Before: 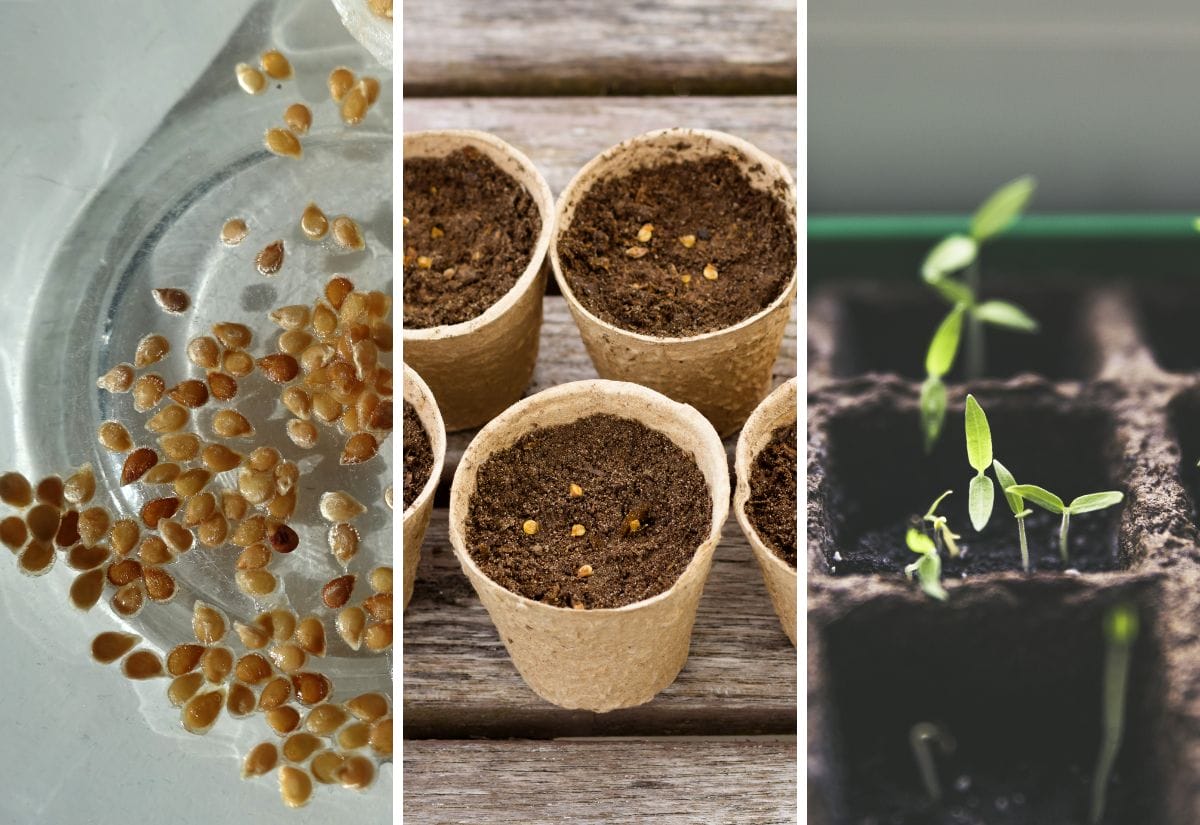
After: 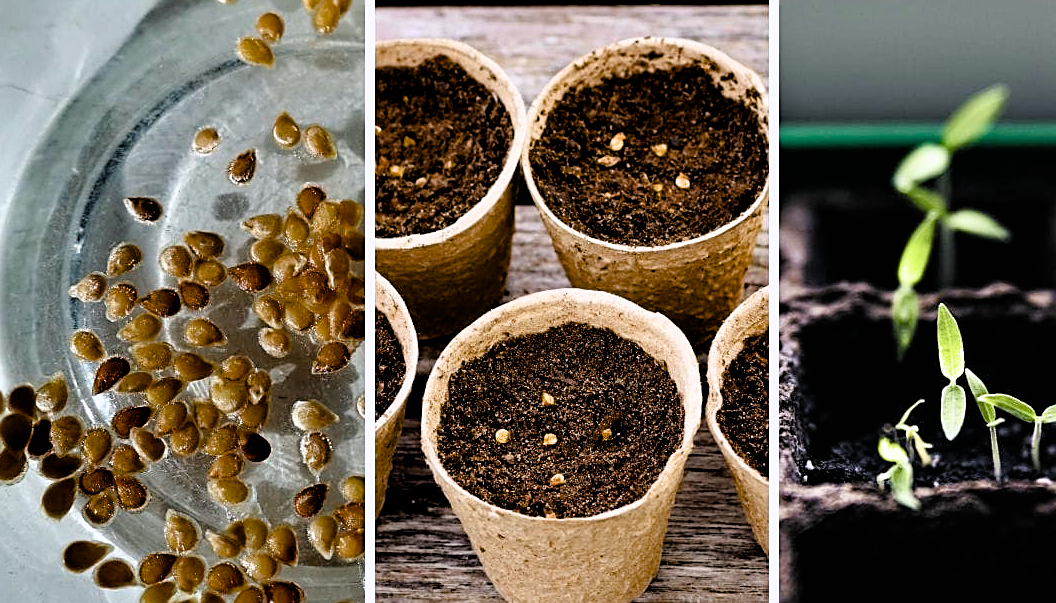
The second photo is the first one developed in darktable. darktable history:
crop and rotate: left 2.342%, top 11.146%, right 9.611%, bottom 15.748%
contrast equalizer: octaves 7, y [[0.515 ×6], [0.507 ×6], [0.425 ×6], [0 ×6], [0 ×6]]
sharpen: on, module defaults
color calibration: illuminant as shot in camera, x 0.358, y 0.373, temperature 4628.91 K, gamut compression 0.982
filmic rgb: black relative exposure -3.7 EV, white relative exposure 2.78 EV, threshold 2.96 EV, structure ↔ texture 99.02%, dynamic range scaling -5.79%, hardness 3.03, color science v6 (2022), enable highlight reconstruction true
haze removal: compatibility mode true, adaptive false
color balance rgb: shadows lift › hue 87.61°, highlights gain › chroma 1.051%, highlights gain › hue 68.29°, perceptual saturation grading › global saturation 0.108%, perceptual saturation grading › highlights -9.353%, perceptual saturation grading › mid-tones 18.031%, perceptual saturation grading › shadows 29.091%, global vibrance 16.784%, saturation formula JzAzBz (2021)
